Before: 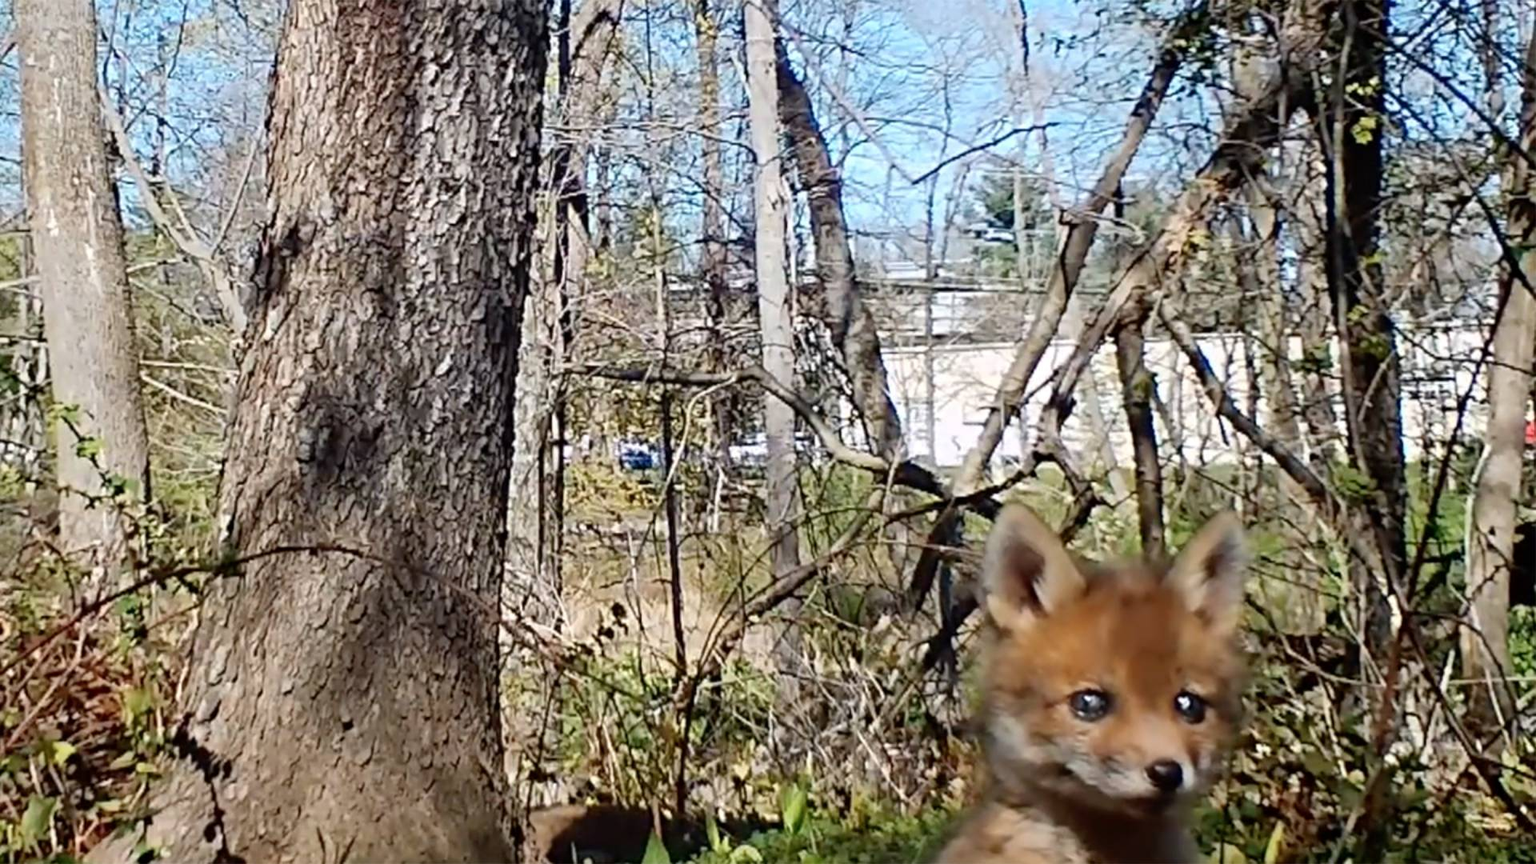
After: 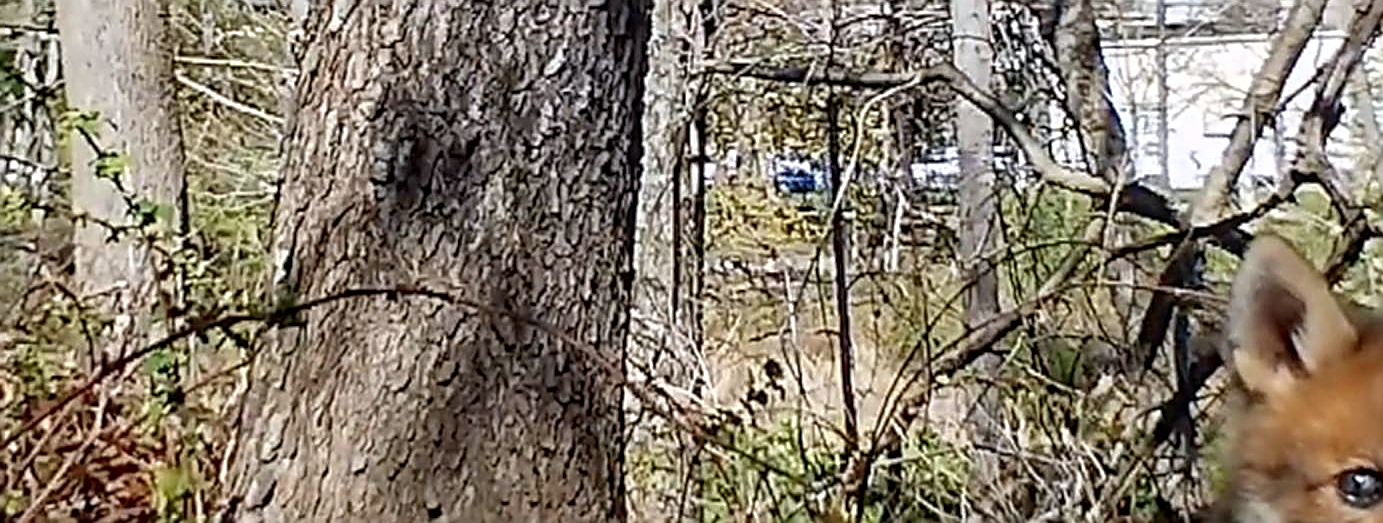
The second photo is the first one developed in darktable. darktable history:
crop: top 36.498%, right 27.964%, bottom 14.995%
local contrast: on, module defaults
white balance: red 0.988, blue 1.017
sharpen: amount 0.901
